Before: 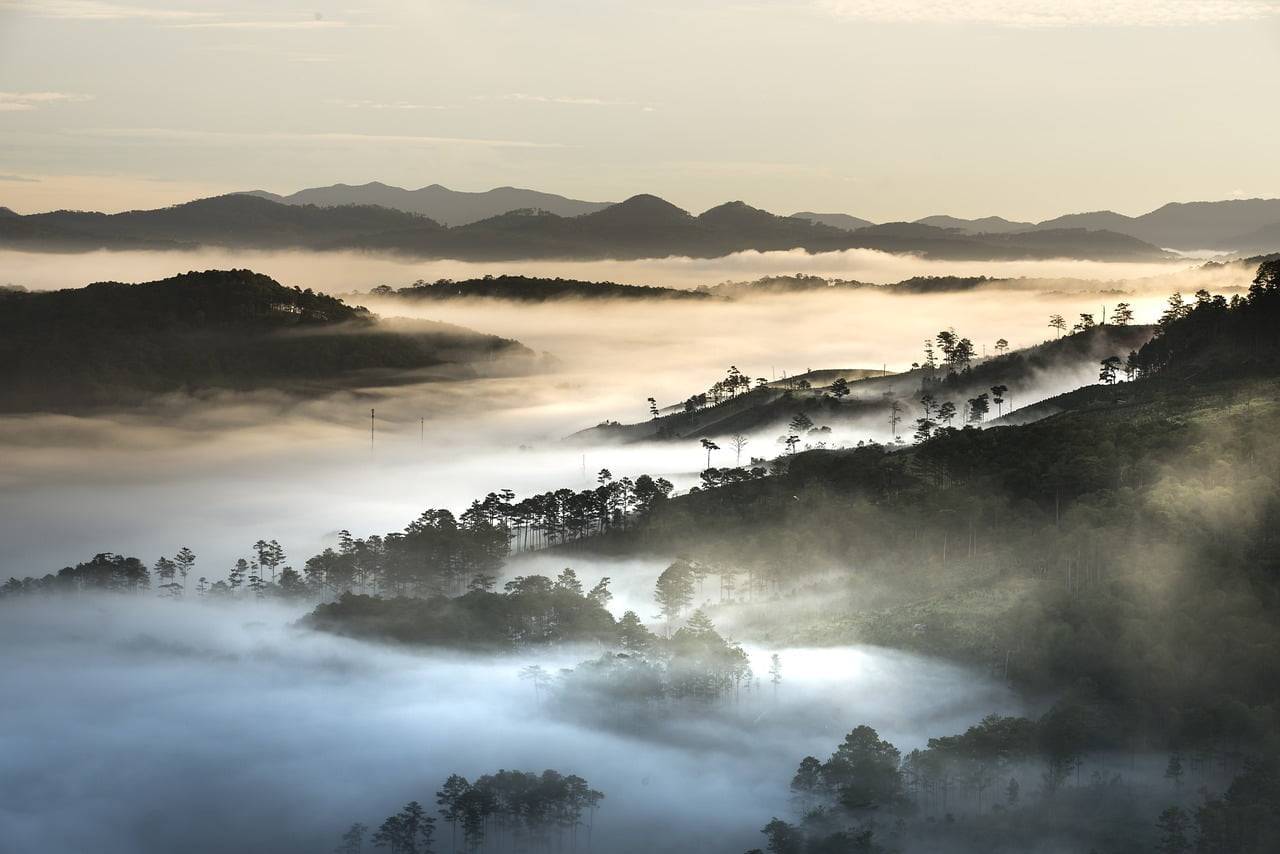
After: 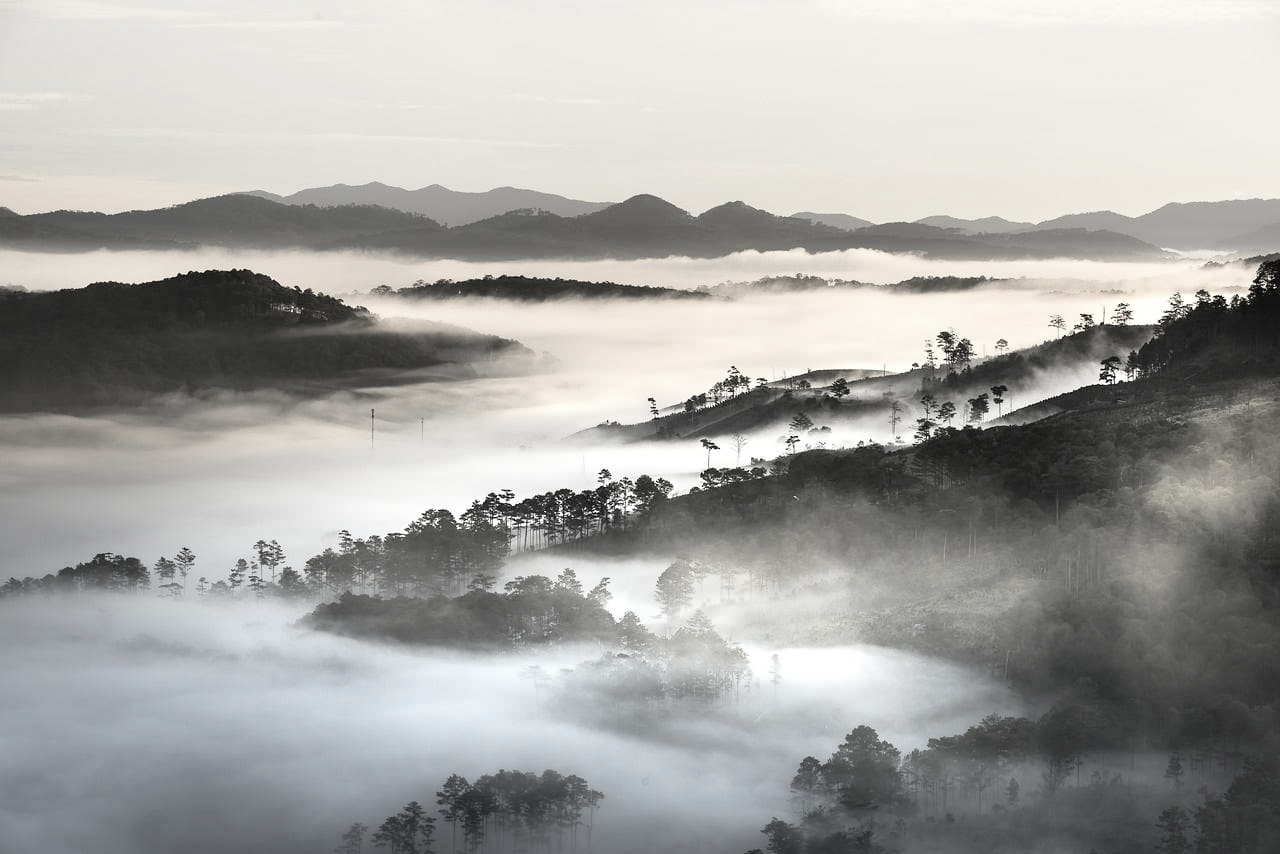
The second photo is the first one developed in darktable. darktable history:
exposure: compensate highlight preservation false
tone curve: curves: ch0 [(0, 0) (0.004, 0.001) (0.133, 0.151) (0.325, 0.399) (0.475, 0.579) (0.832, 0.902) (1, 1)], color space Lab, independent channels
tone equalizer: on, module defaults
color correction: highlights b* -0.042, saturation 0.308
